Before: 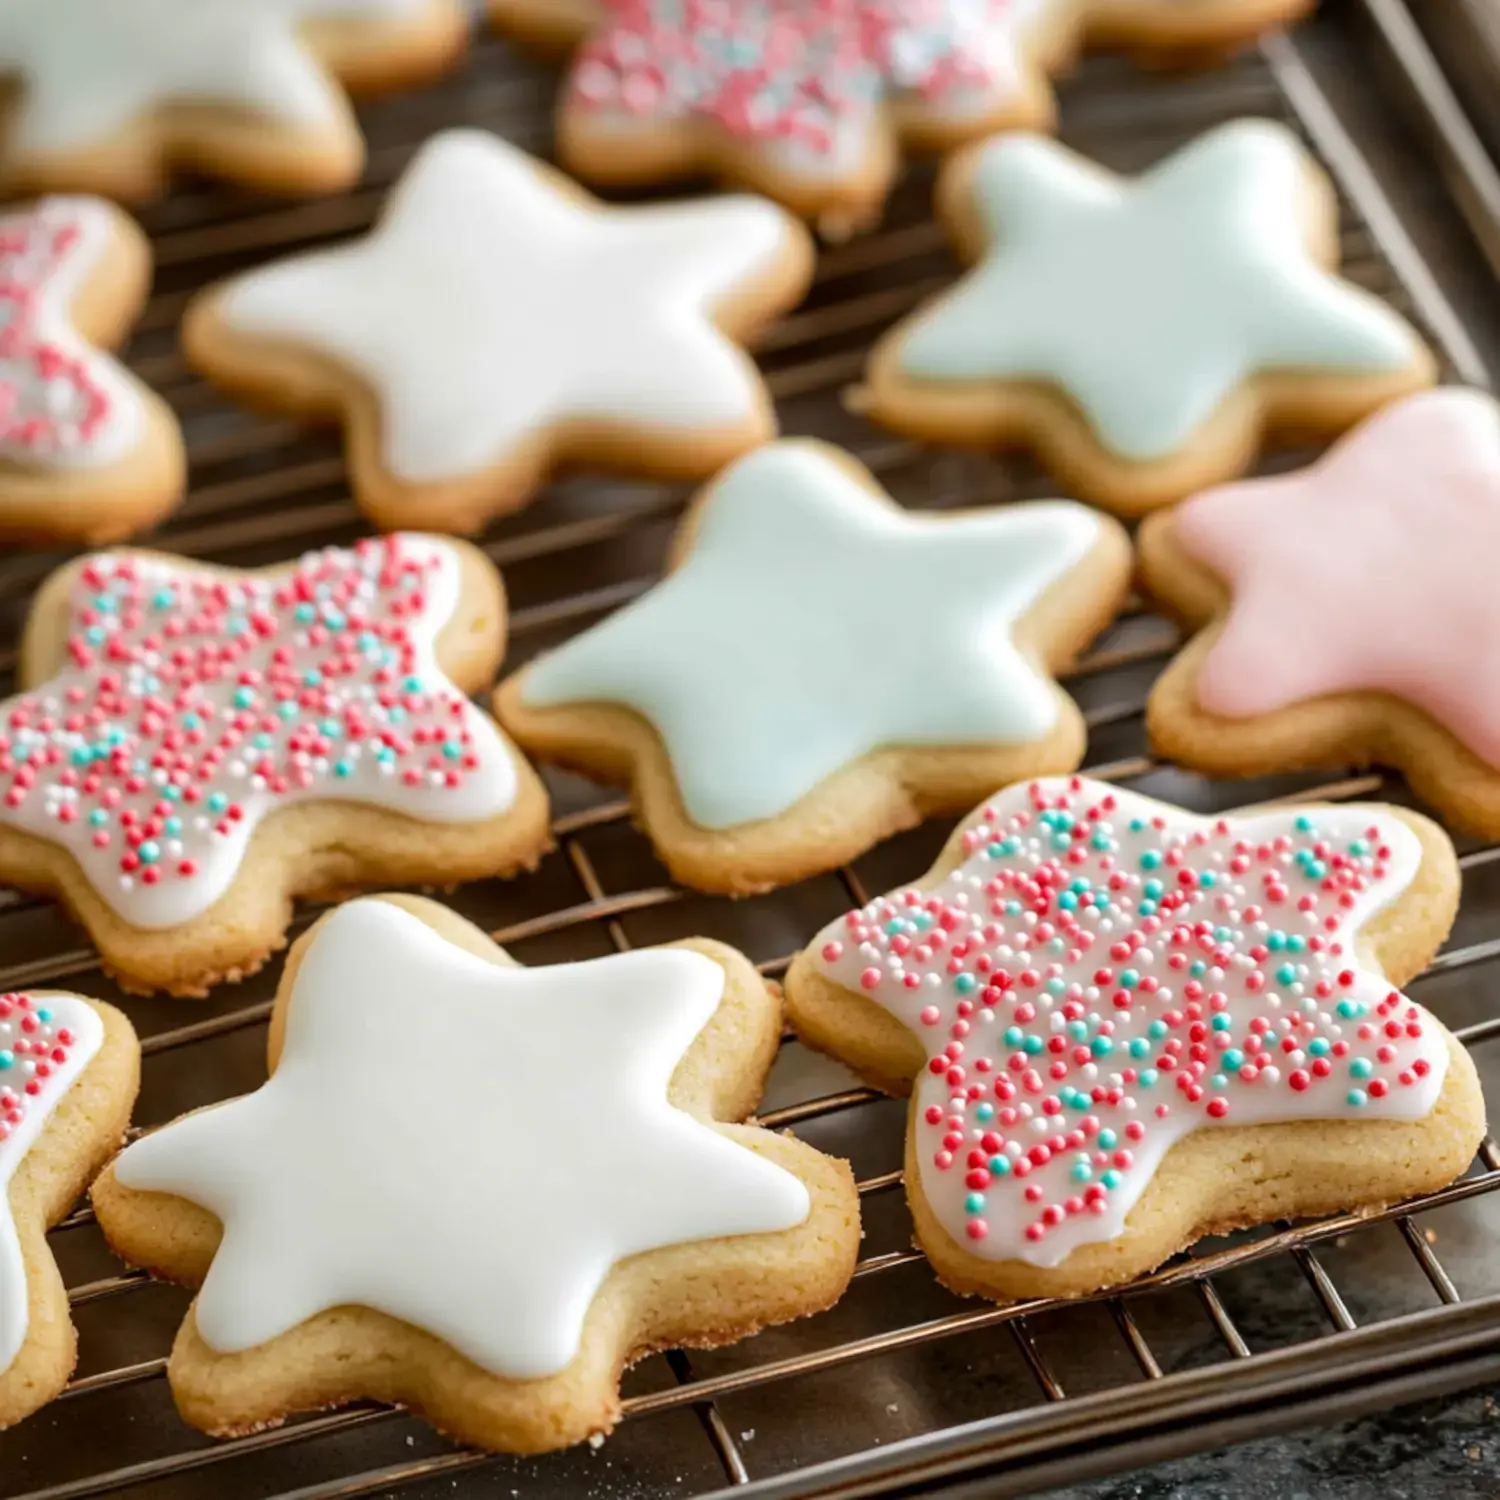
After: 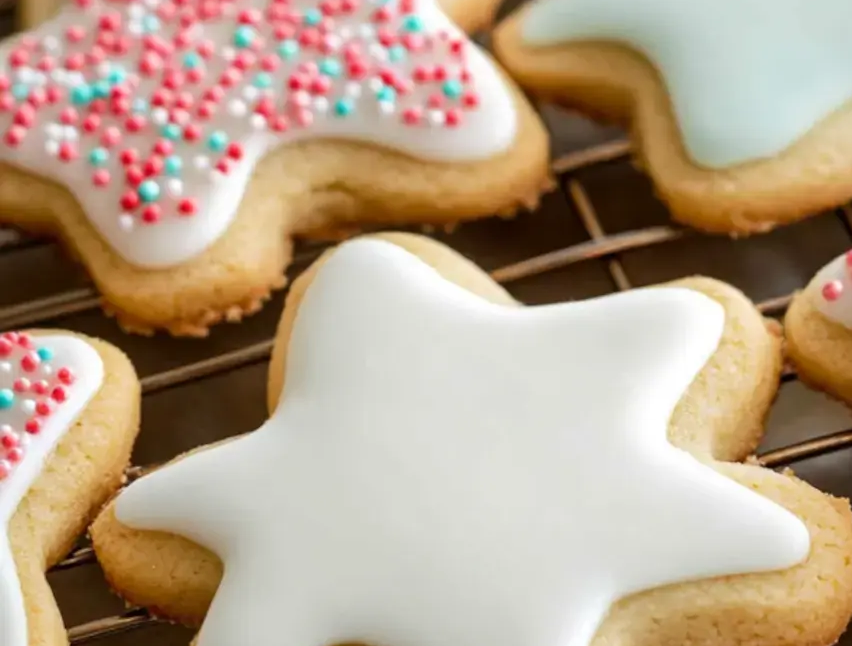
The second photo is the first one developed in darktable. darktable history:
crop: top 44.071%, right 43.146%, bottom 12.807%
